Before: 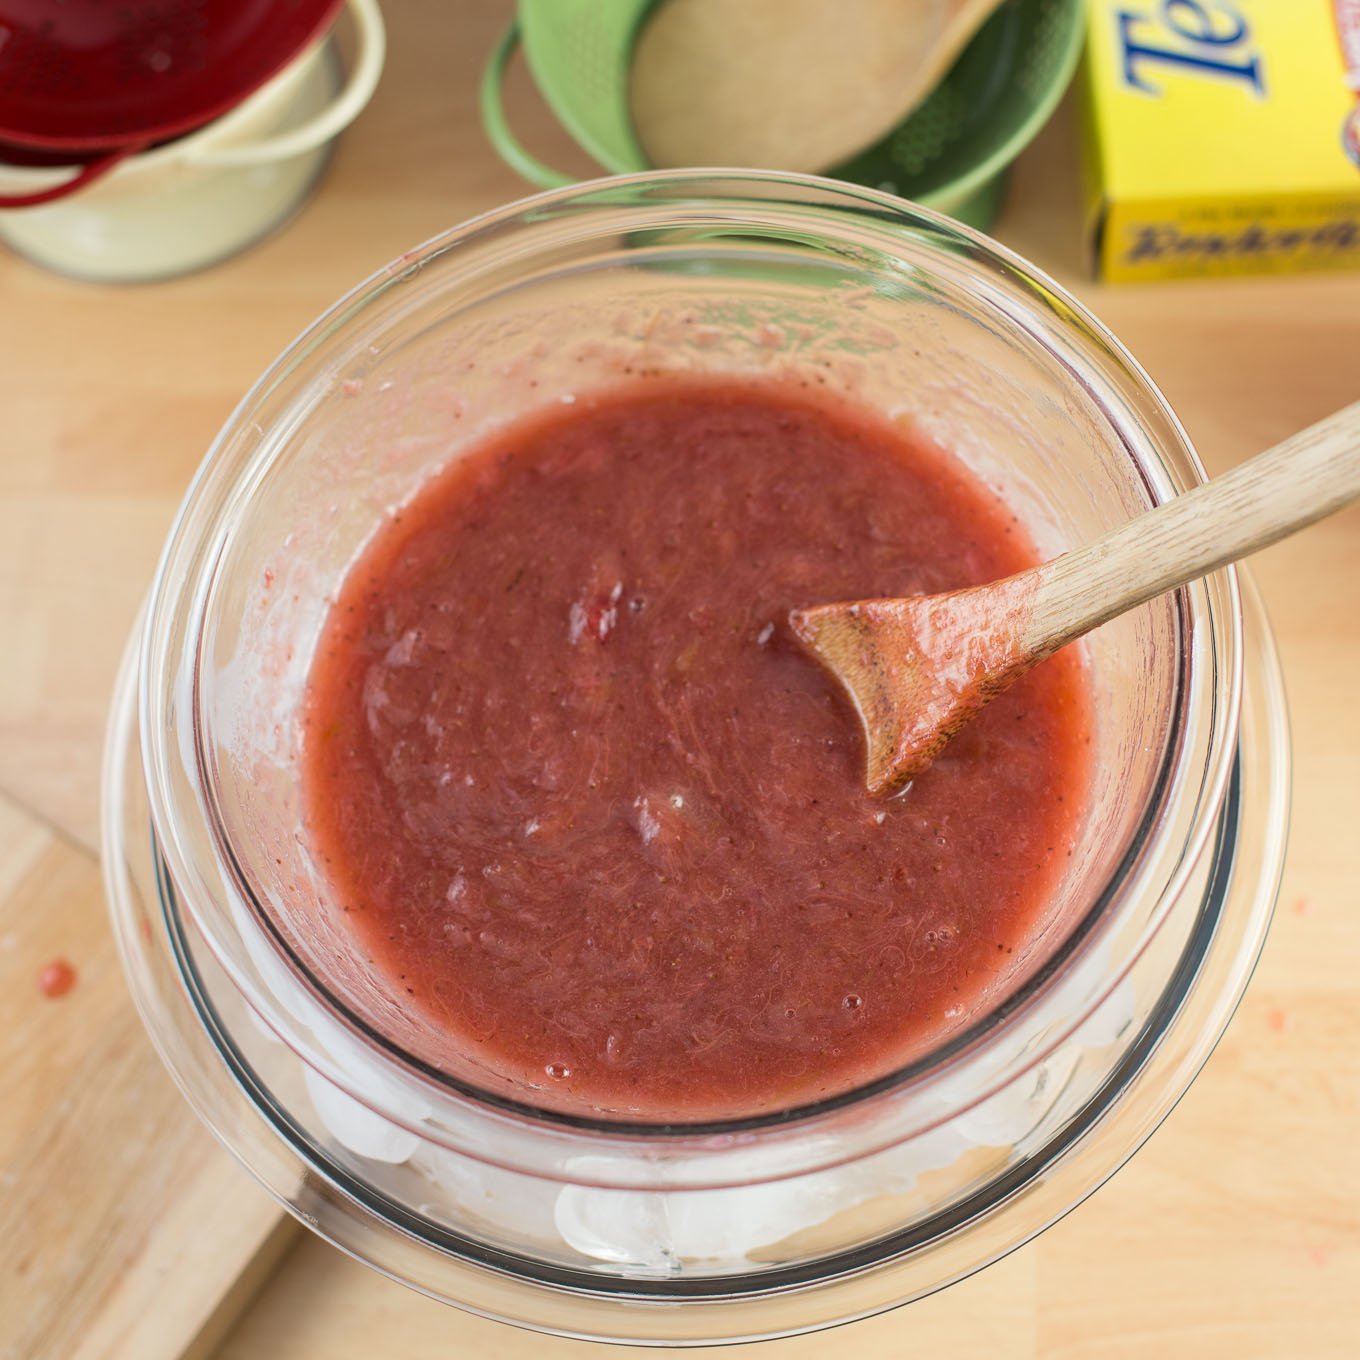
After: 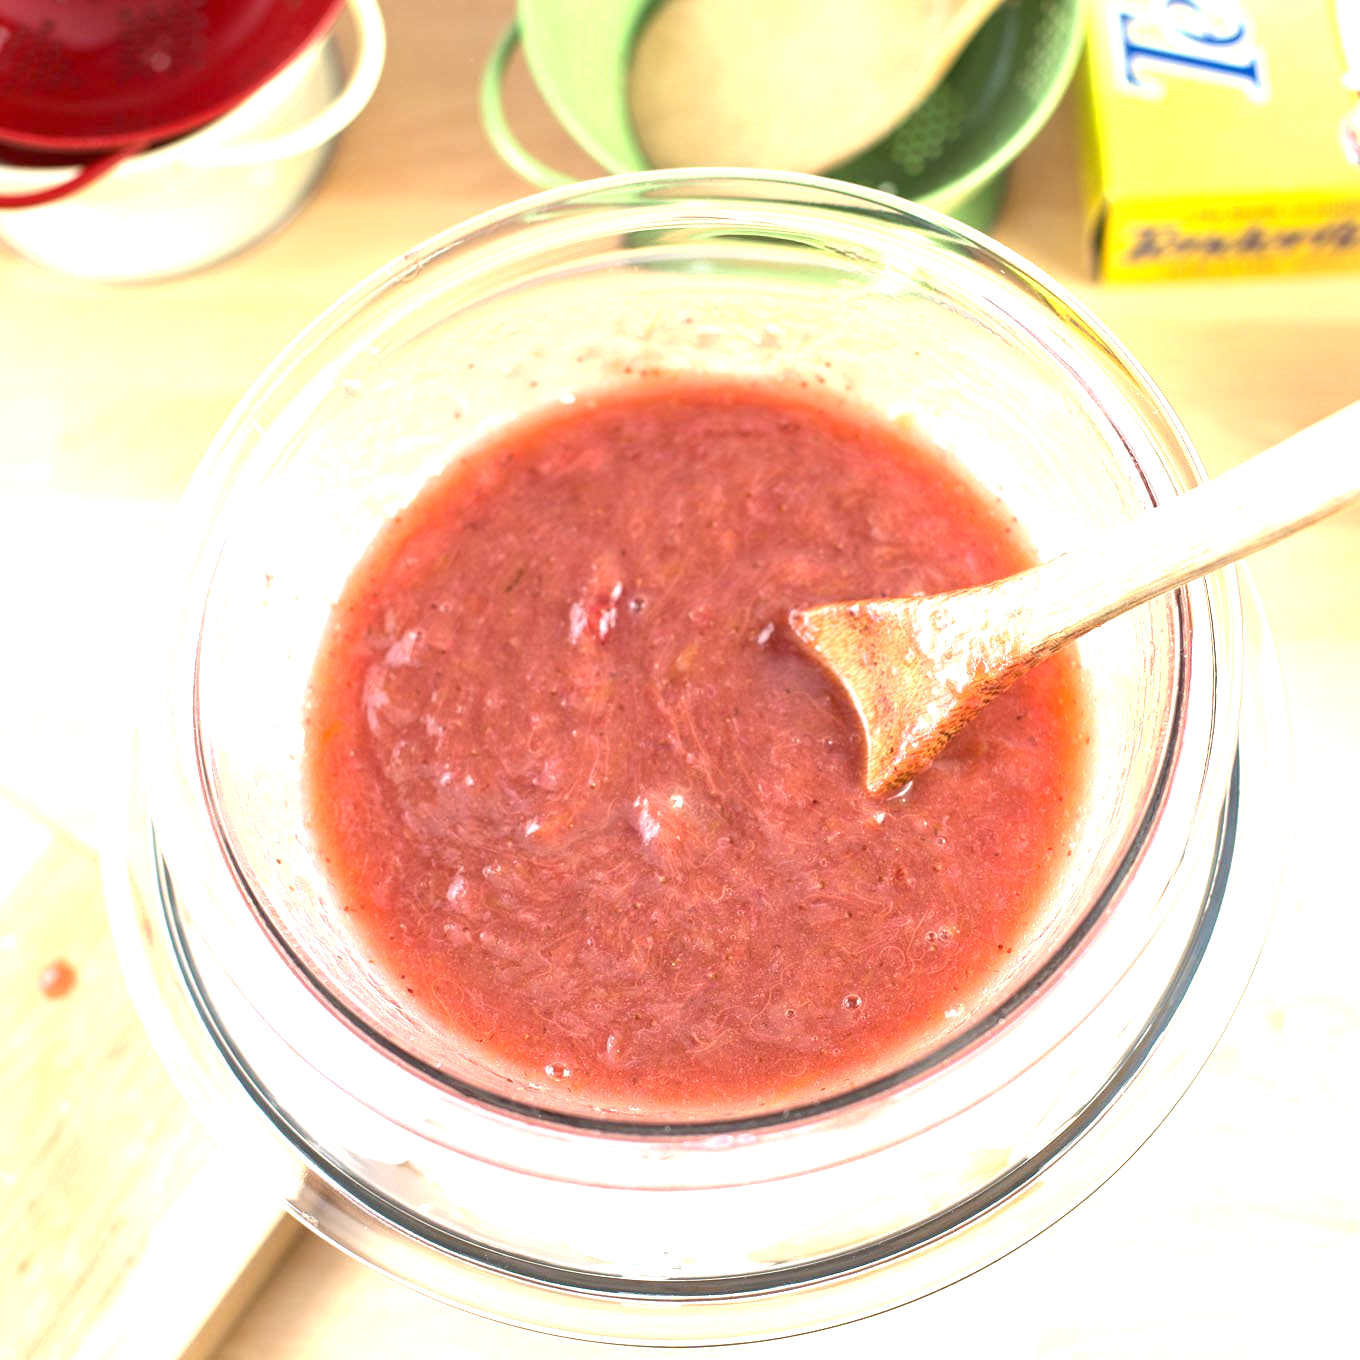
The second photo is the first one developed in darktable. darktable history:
exposure: black level correction 0, exposure 1.451 EV, compensate exposure bias true, compensate highlight preservation false
